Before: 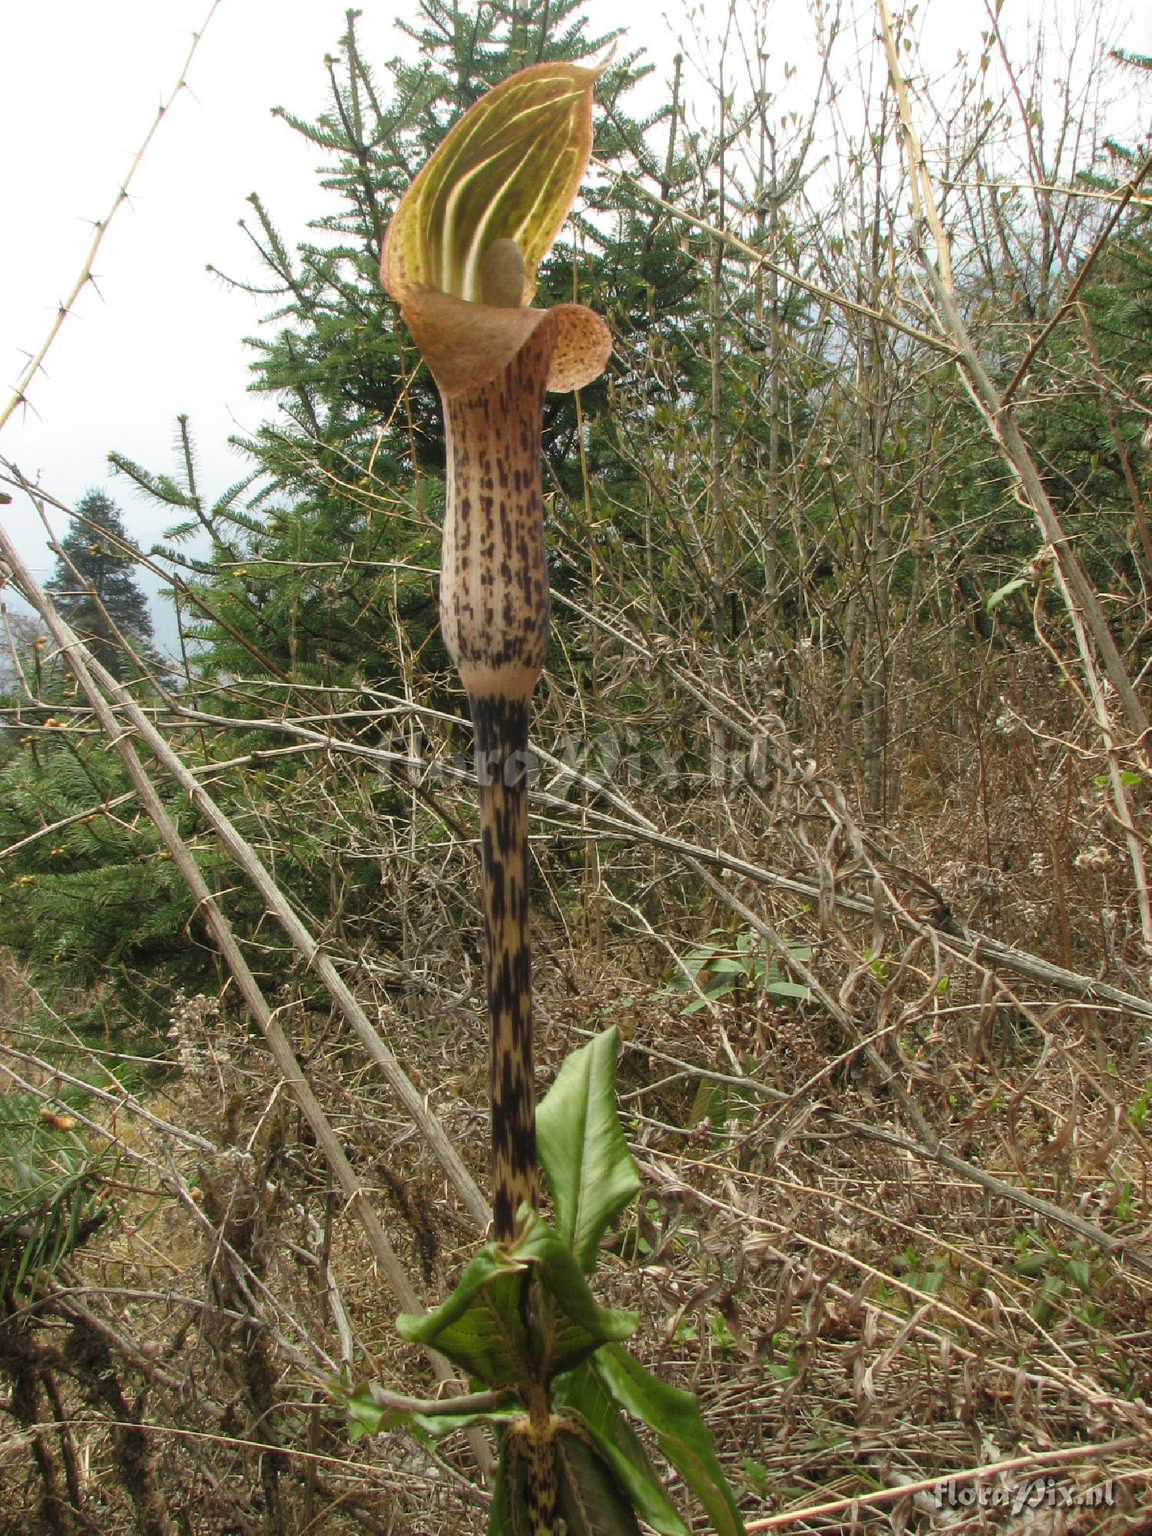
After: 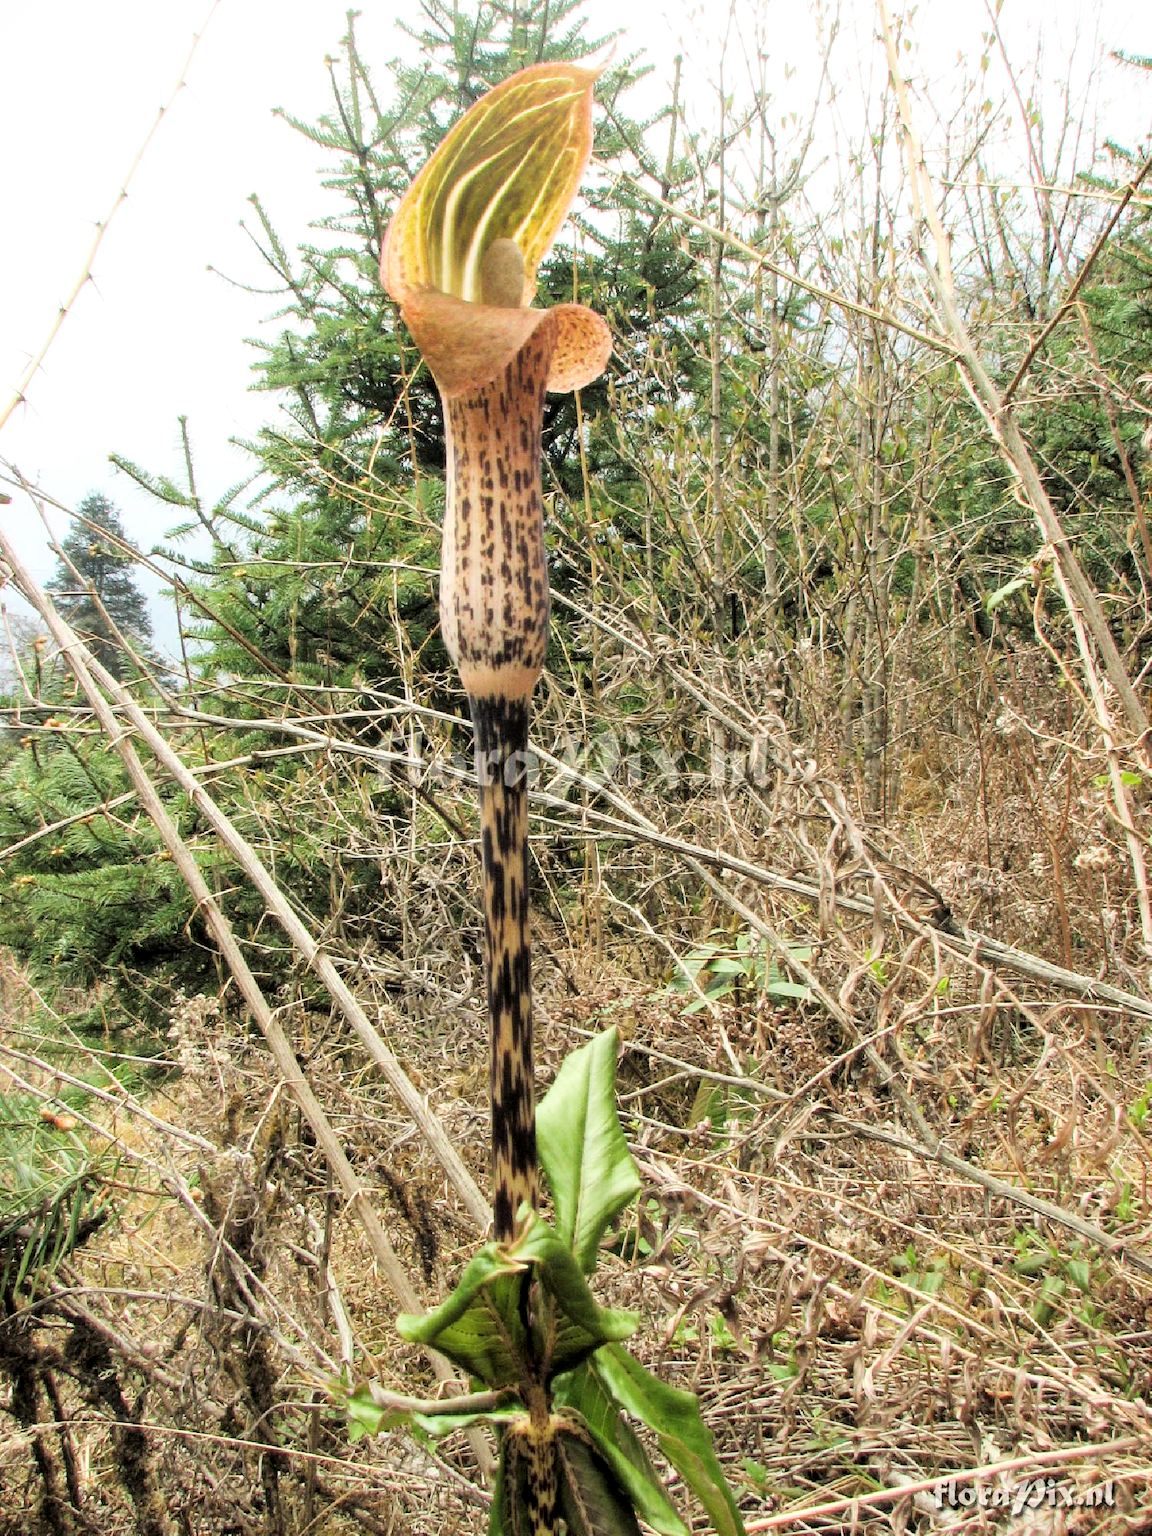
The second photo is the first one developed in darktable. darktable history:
local contrast: highlights 102%, shadows 99%, detail 120%, midtone range 0.2
filmic rgb: black relative exposure -5.08 EV, white relative exposure 3.99 EV, hardness 2.88, contrast 1.299
exposure: black level correction 0, exposure 1.199 EV, compensate exposure bias true, compensate highlight preservation false
